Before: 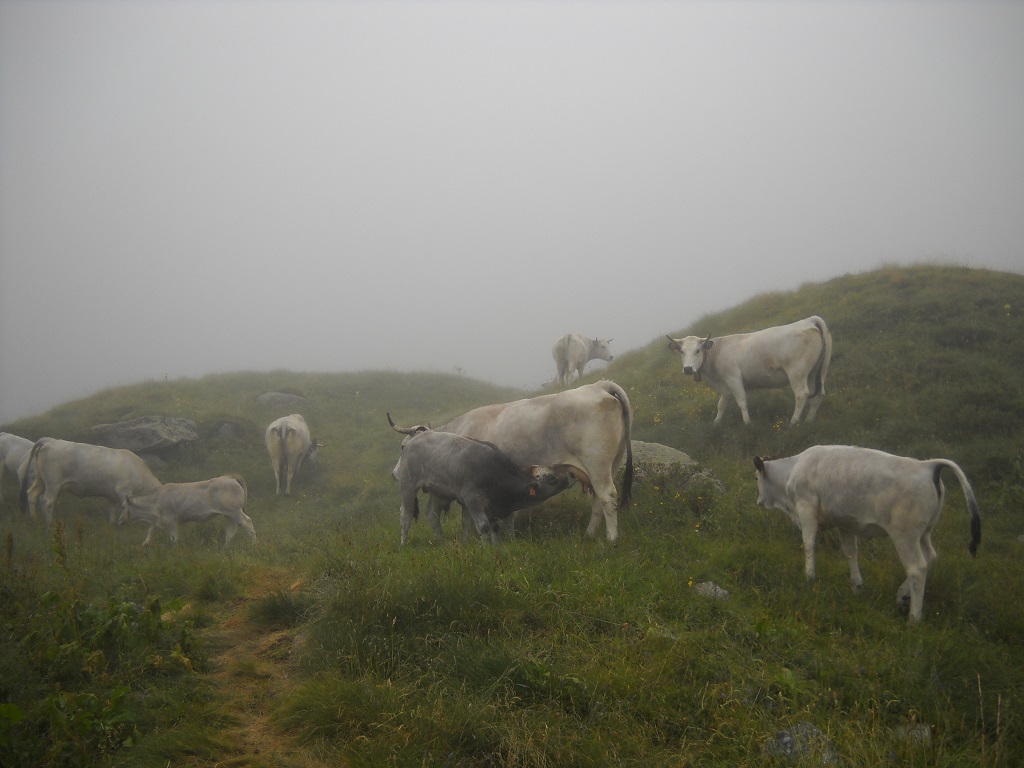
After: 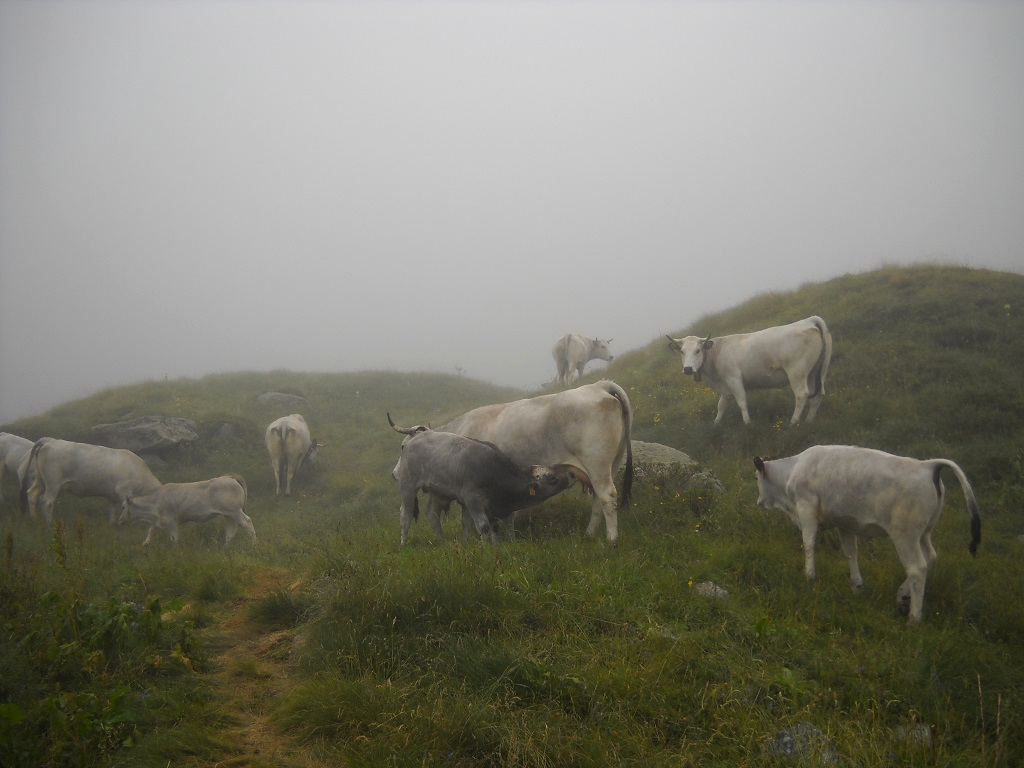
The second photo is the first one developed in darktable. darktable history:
contrast brightness saturation: contrast 0.077, saturation 0.021
